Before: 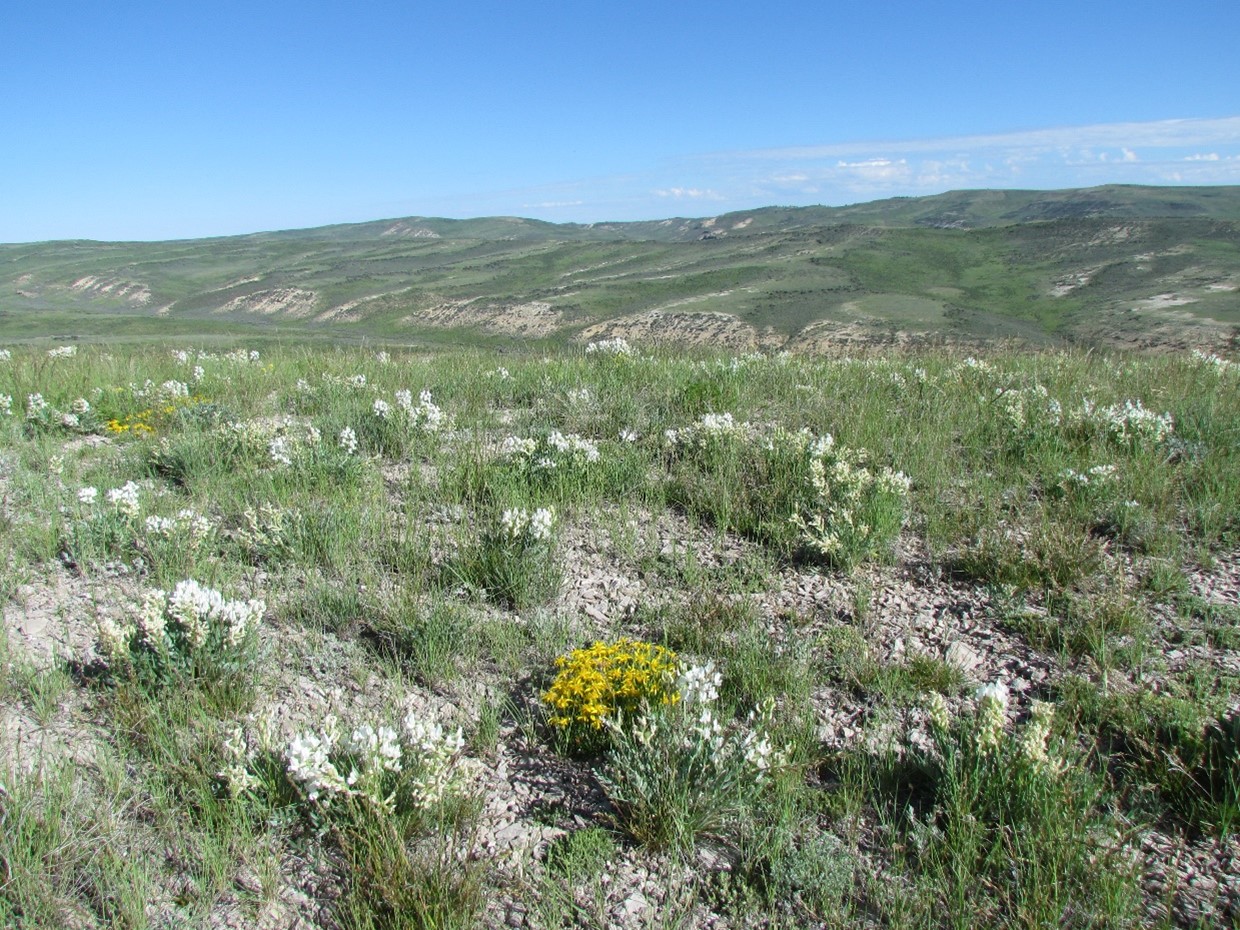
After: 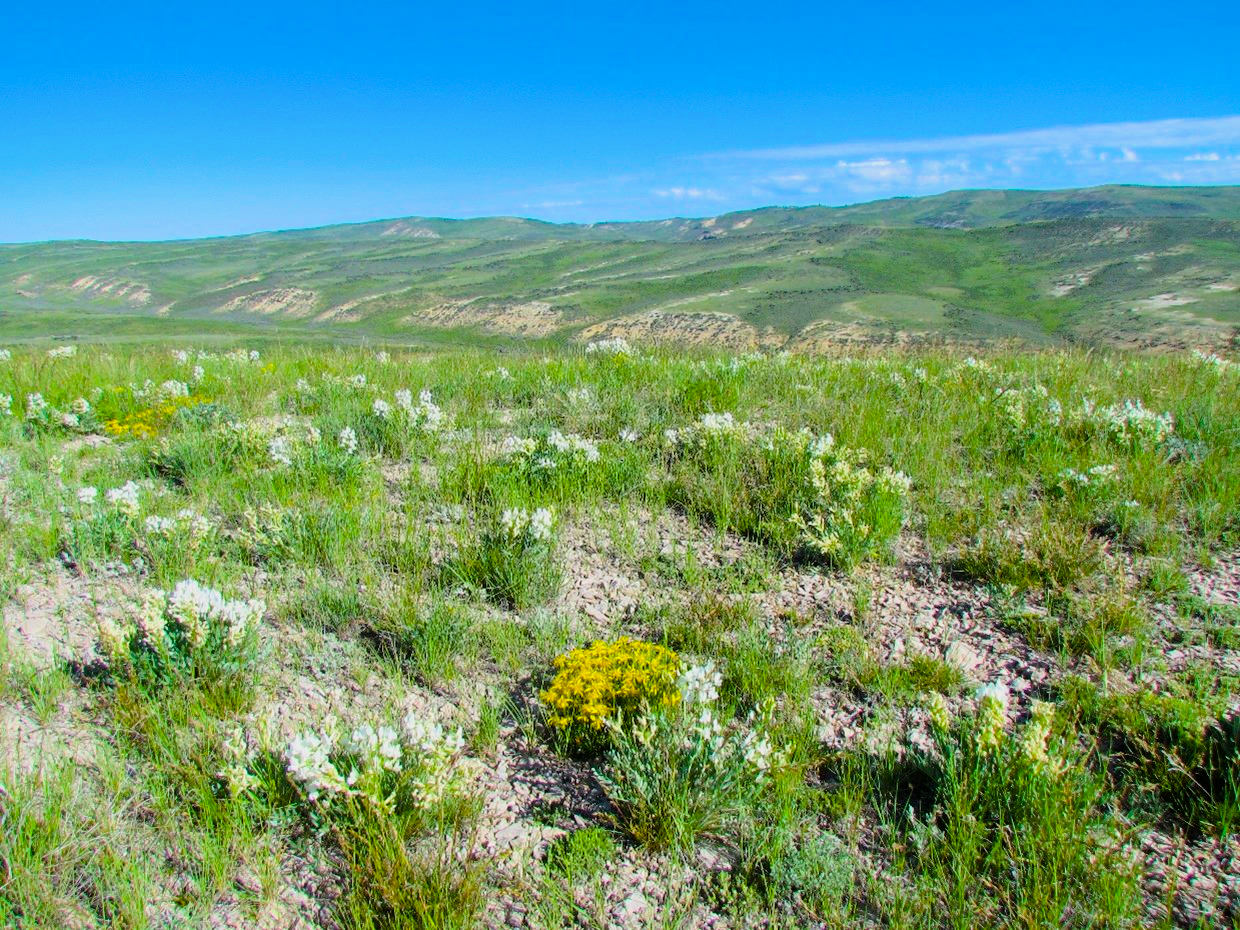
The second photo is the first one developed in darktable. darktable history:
exposure: black level correction 0.001, exposure 0.499 EV, compensate exposure bias true, compensate highlight preservation false
filmic rgb: black relative exposure -8.03 EV, white relative exposure 4.02 EV, hardness 4.19, color science v6 (2022), iterations of high-quality reconstruction 0
color balance rgb: perceptual saturation grading › global saturation 30.669%, global vibrance 59.67%
shadows and highlights: radius 127.05, shadows 30.44, highlights -30.81, low approximation 0.01, soften with gaussian
